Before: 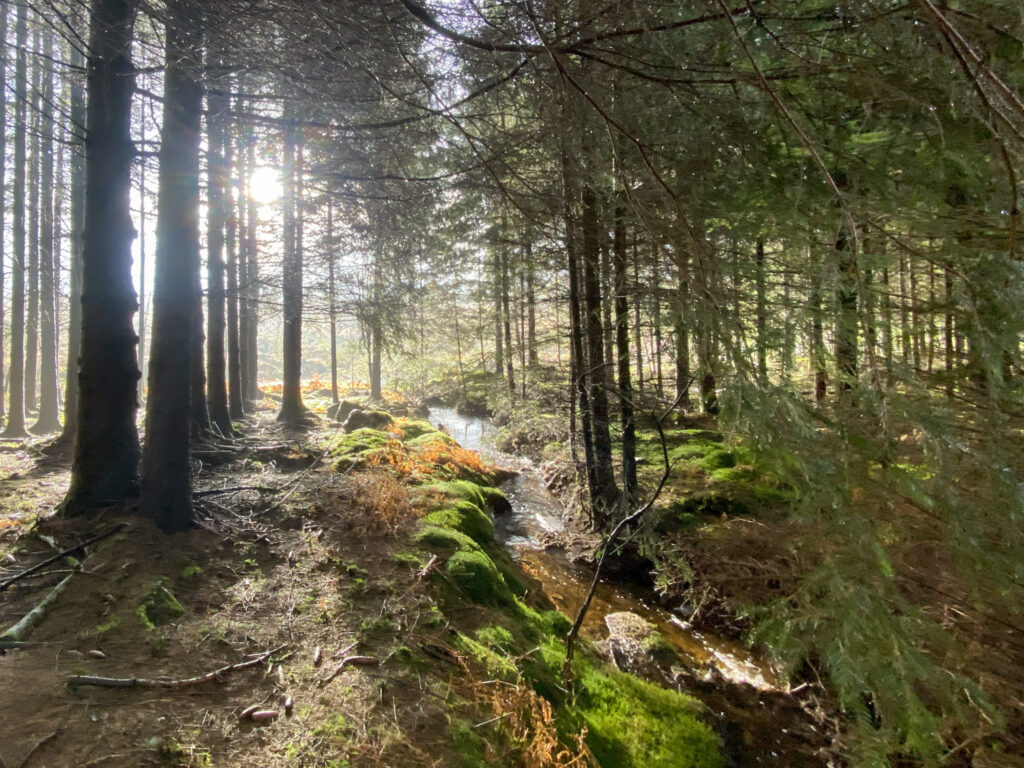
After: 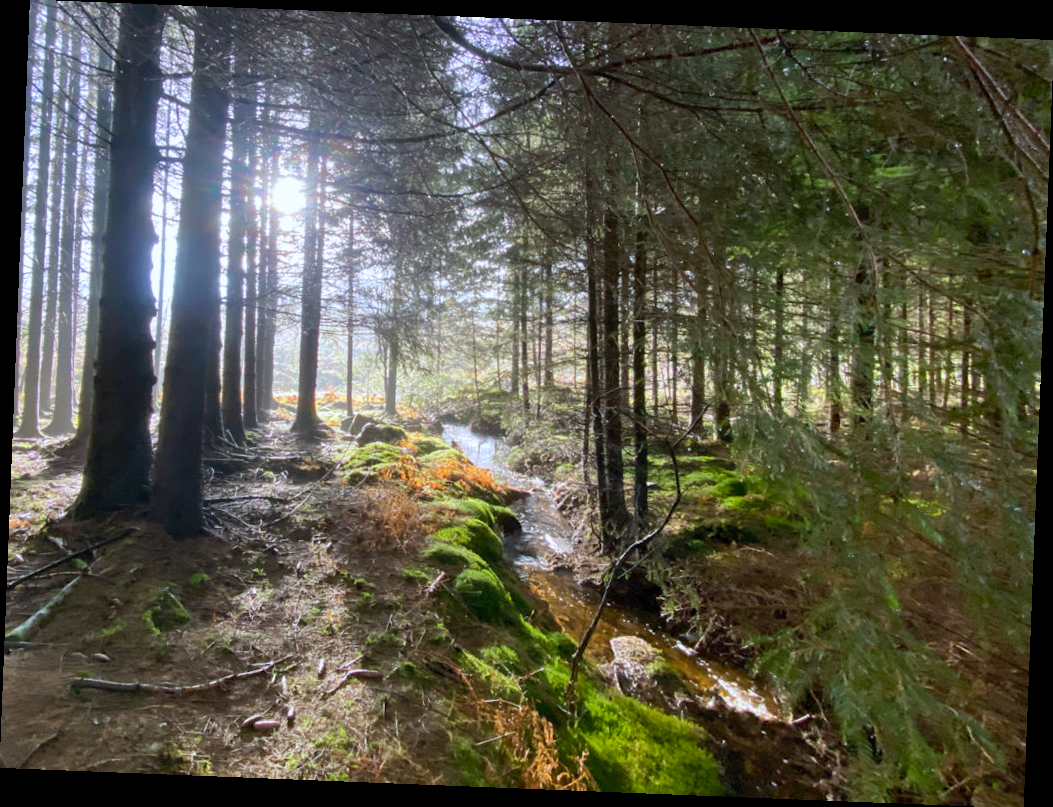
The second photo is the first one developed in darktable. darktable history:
white balance: red 0.967, blue 1.119, emerald 0.756
rotate and perspective: rotation 2.27°, automatic cropping off
